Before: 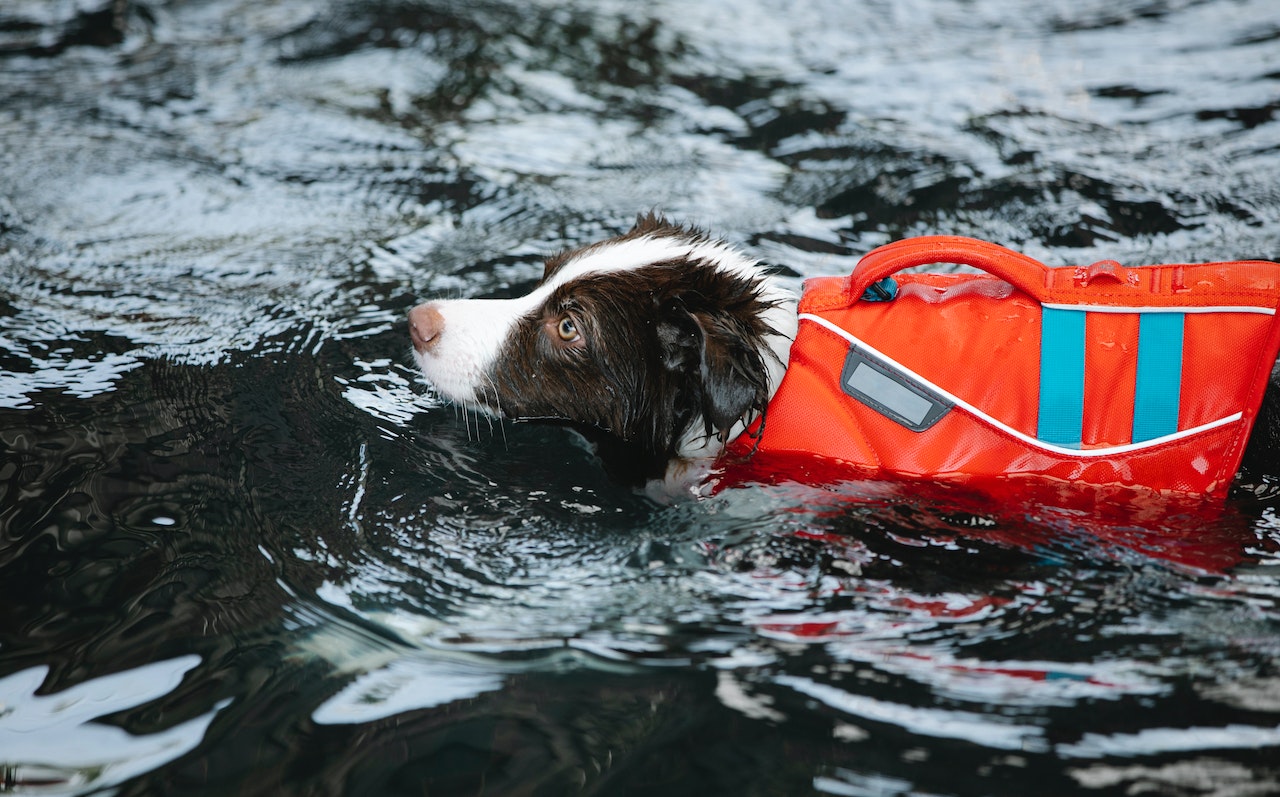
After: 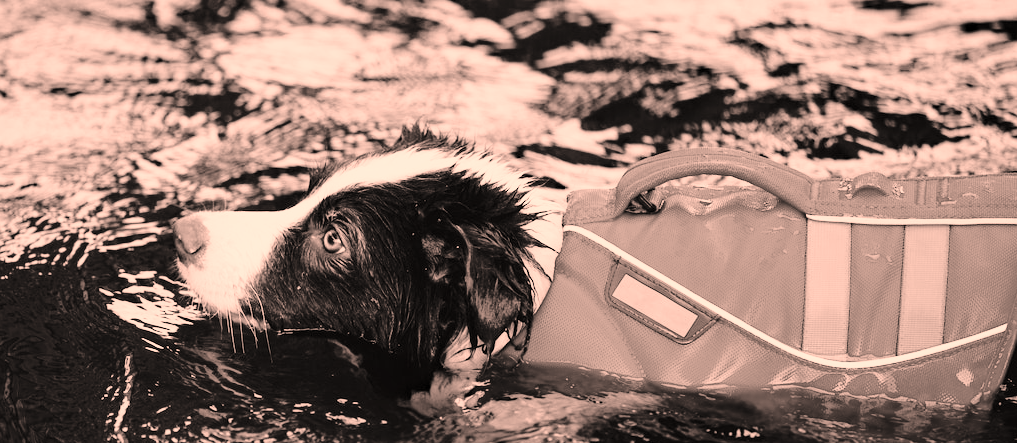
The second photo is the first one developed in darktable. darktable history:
color calibration: output gray [0.18, 0.41, 0.41, 0], gray › normalize channels true, illuminant same as pipeline (D50), adaptation XYZ, x 0.346, y 0.359, gamut compression 0
haze removal: compatibility mode true, adaptive false
color correction: highlights a* 21.16, highlights b* 19.61
base curve: curves: ch0 [(0, 0) (0.028, 0.03) (0.121, 0.232) (0.46, 0.748) (0.859, 0.968) (1, 1)], preserve colors none
crop: left 18.38%, top 11.092%, right 2.134%, bottom 33.217%
